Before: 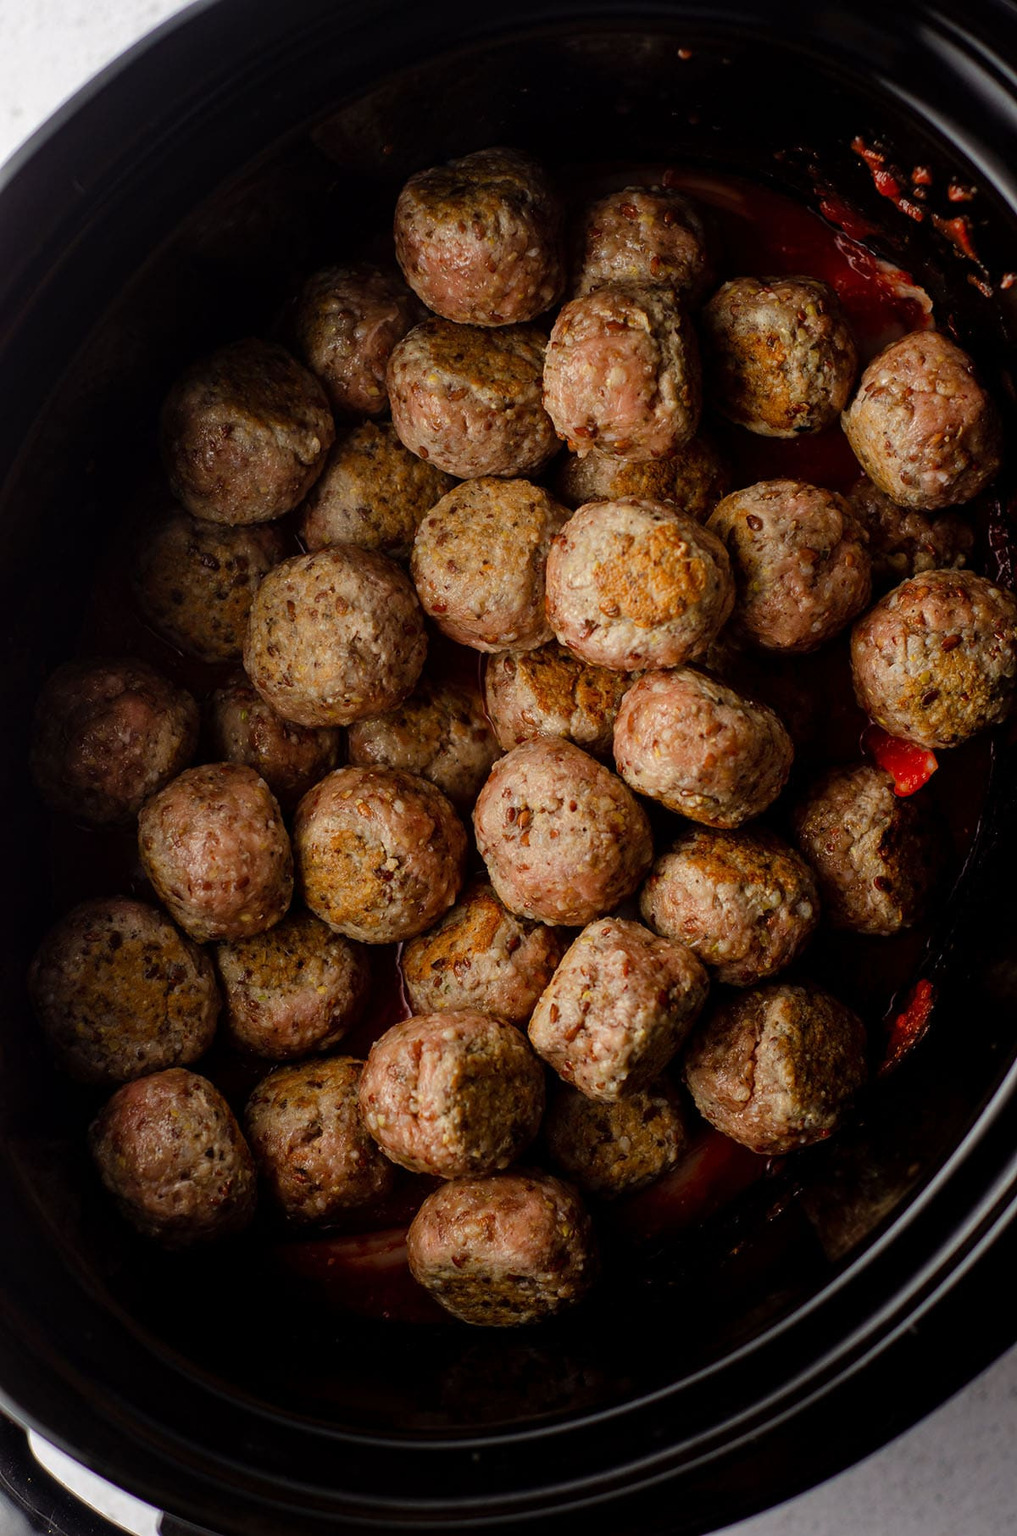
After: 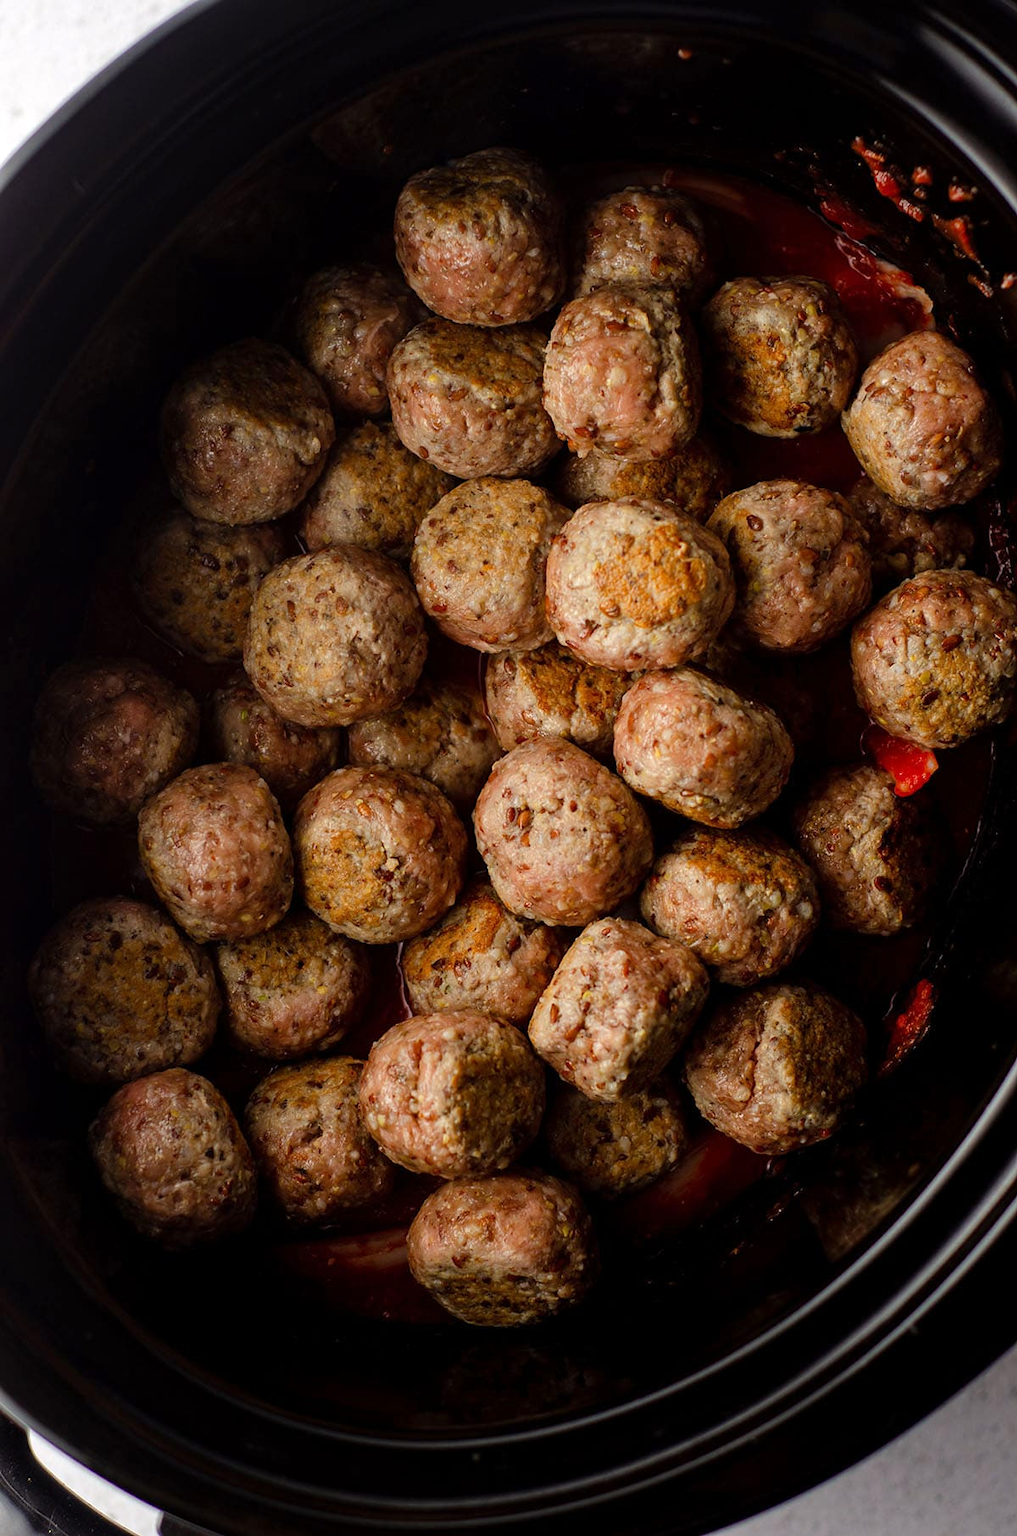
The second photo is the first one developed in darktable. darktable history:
exposure: exposure 0.195 EV, compensate highlight preservation false
contrast equalizer: y [[0.5 ×6], [0.5 ×6], [0.5, 0.5, 0.501, 0.545, 0.707, 0.863], [0 ×6], [0 ×6]]
